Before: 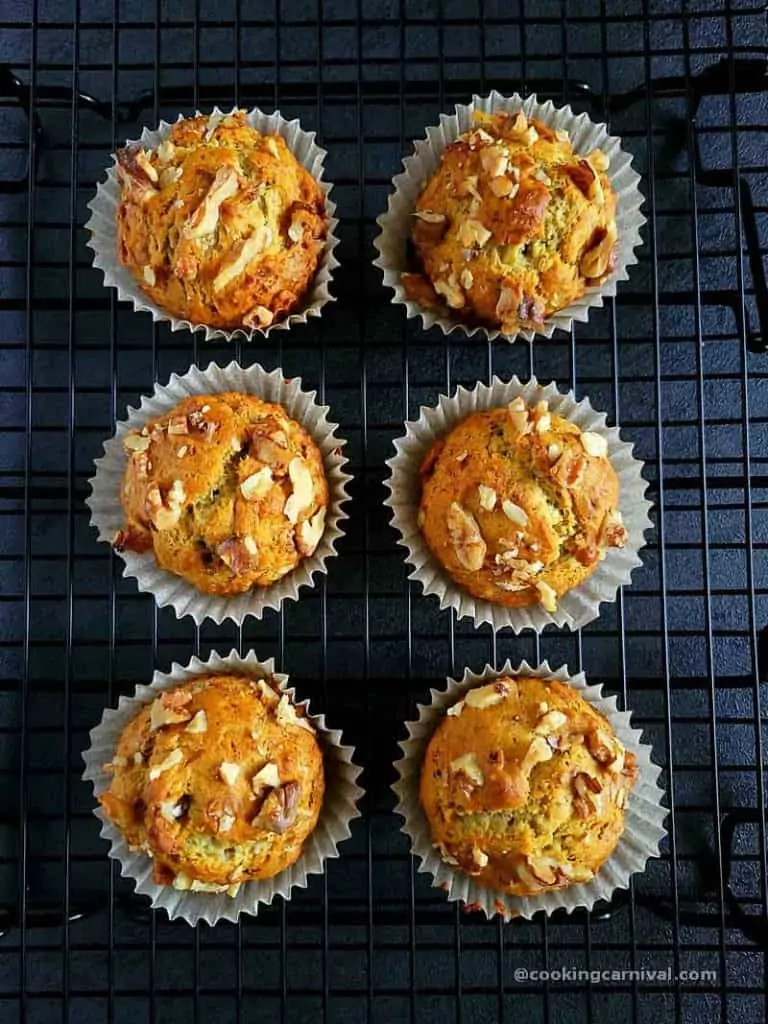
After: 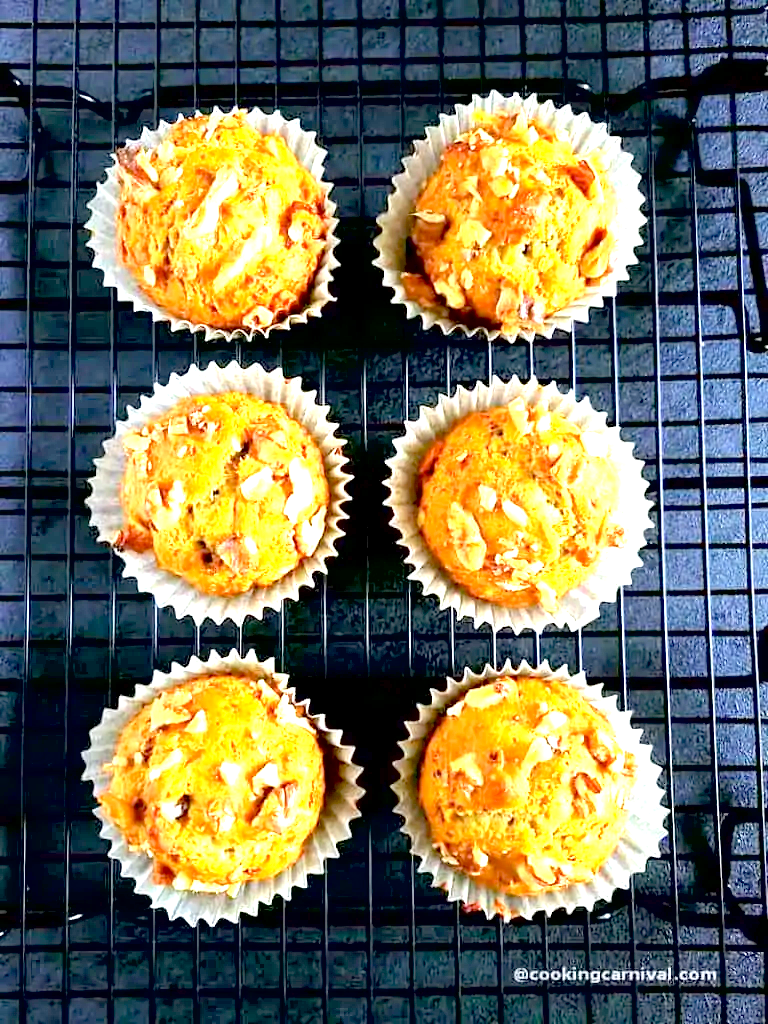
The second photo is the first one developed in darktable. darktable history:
contrast brightness saturation: brightness 0.153
exposure: black level correction 0.006, exposure 2.076 EV, compensate exposure bias true, compensate highlight preservation false
